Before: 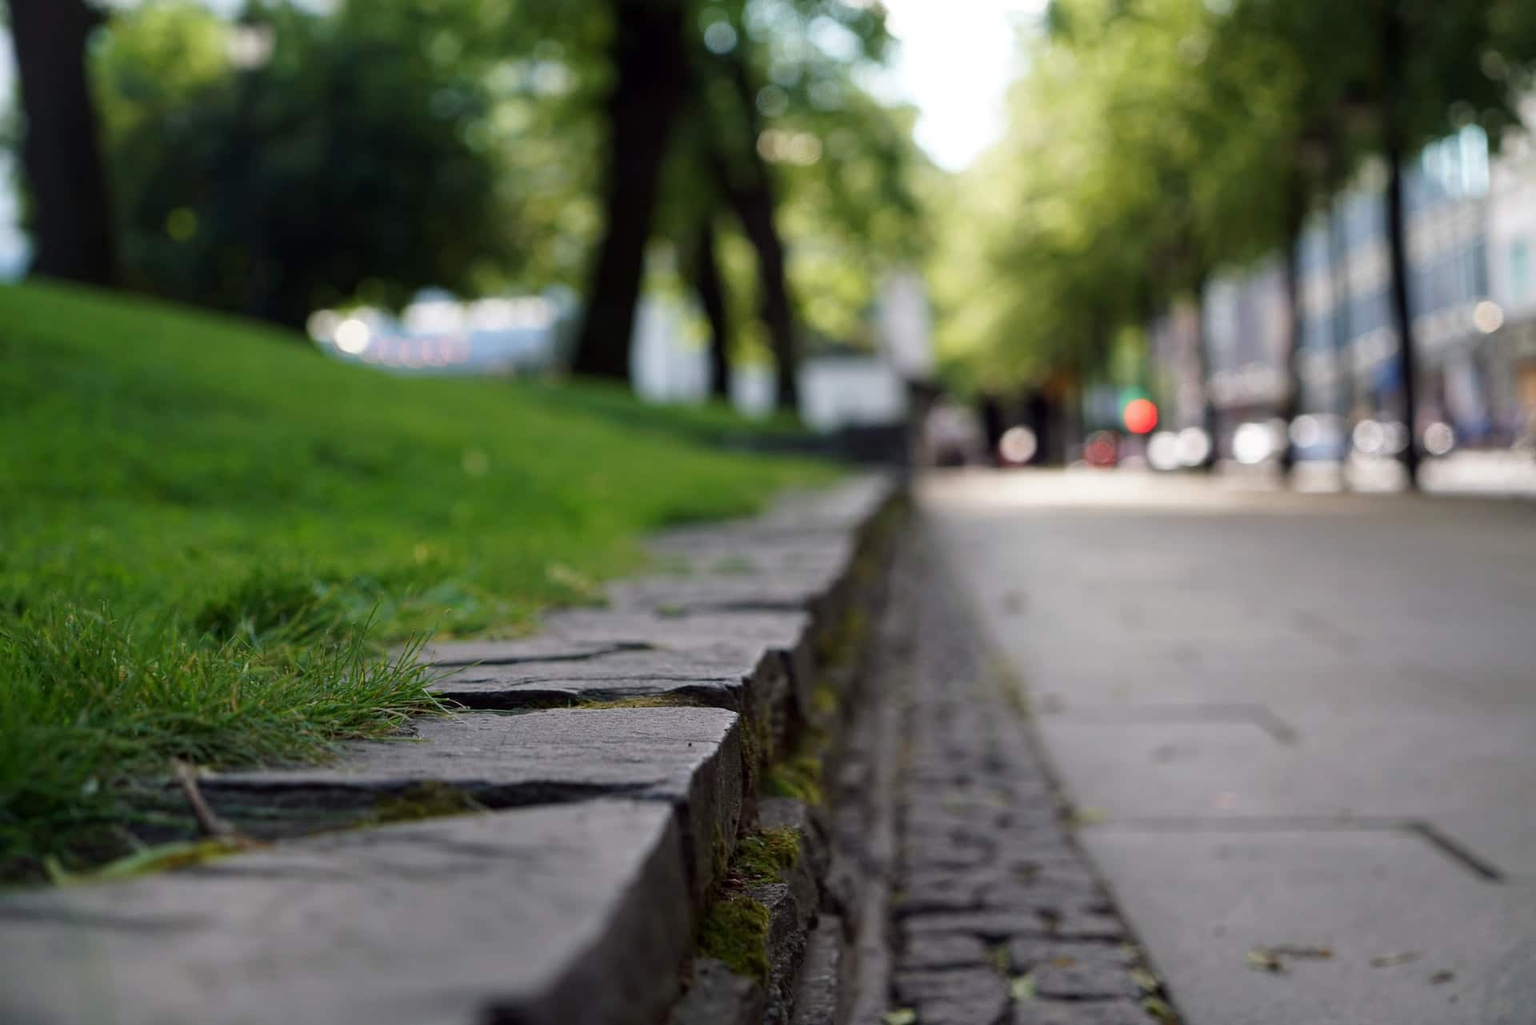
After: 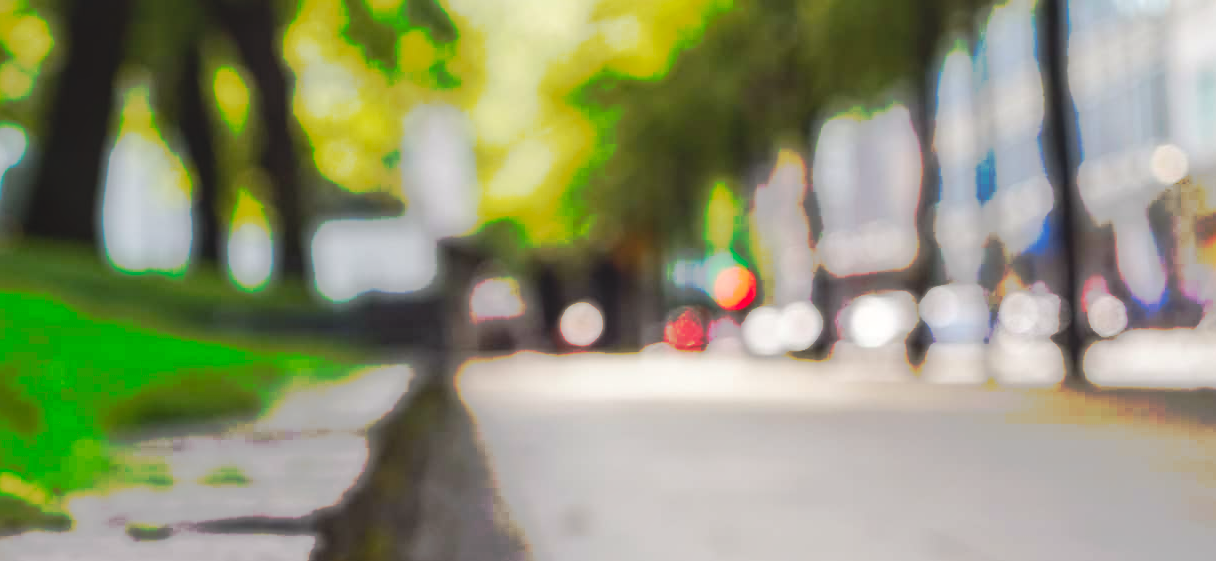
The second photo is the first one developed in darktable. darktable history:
crop: left 35.999%, top 18.177%, right 0.651%, bottom 38.022%
local contrast: highlights 45%, shadows 3%, detail 98%
color balance rgb: power › chroma 0.67%, power › hue 60°, perceptual saturation grading › global saturation 7.698%, perceptual saturation grading › shadows 3.28%, perceptual brilliance grading › highlights 6.956%, perceptual brilliance grading › mid-tones 16.293%, perceptual brilliance grading › shadows -5.255%
tone curve: curves: ch0 [(0, 0) (0.003, 0.003) (0.011, 0.011) (0.025, 0.024) (0.044, 0.043) (0.069, 0.067) (0.1, 0.096) (0.136, 0.131) (0.177, 0.171) (0.224, 0.216) (0.277, 0.267) (0.335, 0.323) (0.399, 0.384) (0.468, 0.451) (0.543, 0.678) (0.623, 0.734) (0.709, 0.795) (0.801, 0.859) (0.898, 0.928) (1, 1)], preserve colors none
